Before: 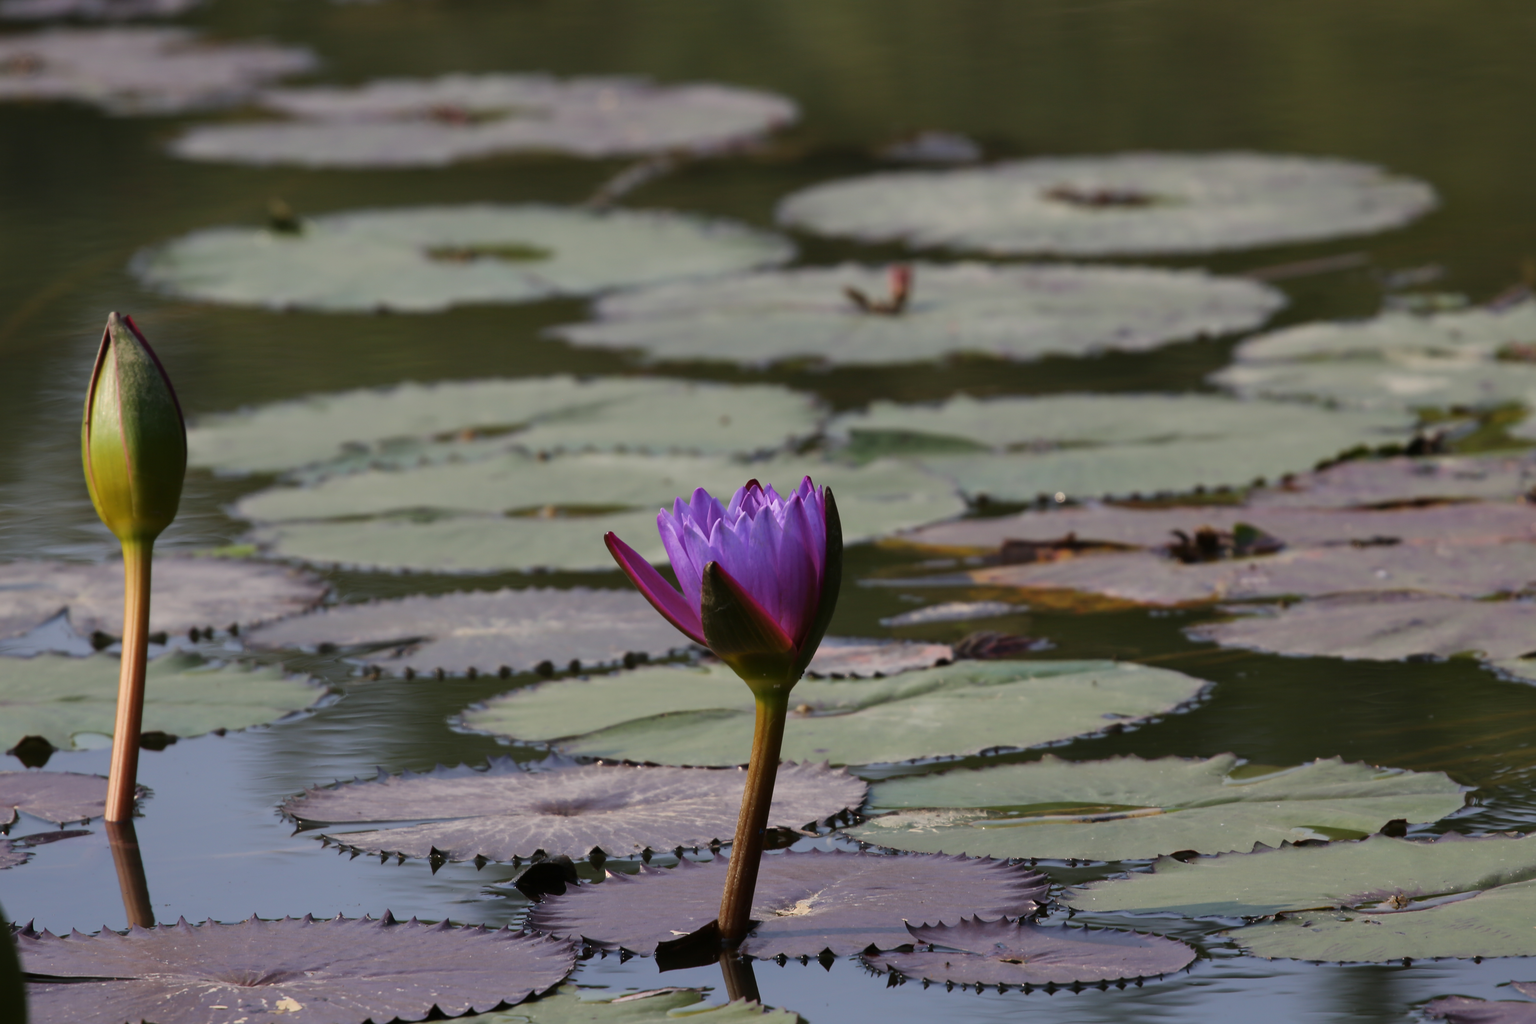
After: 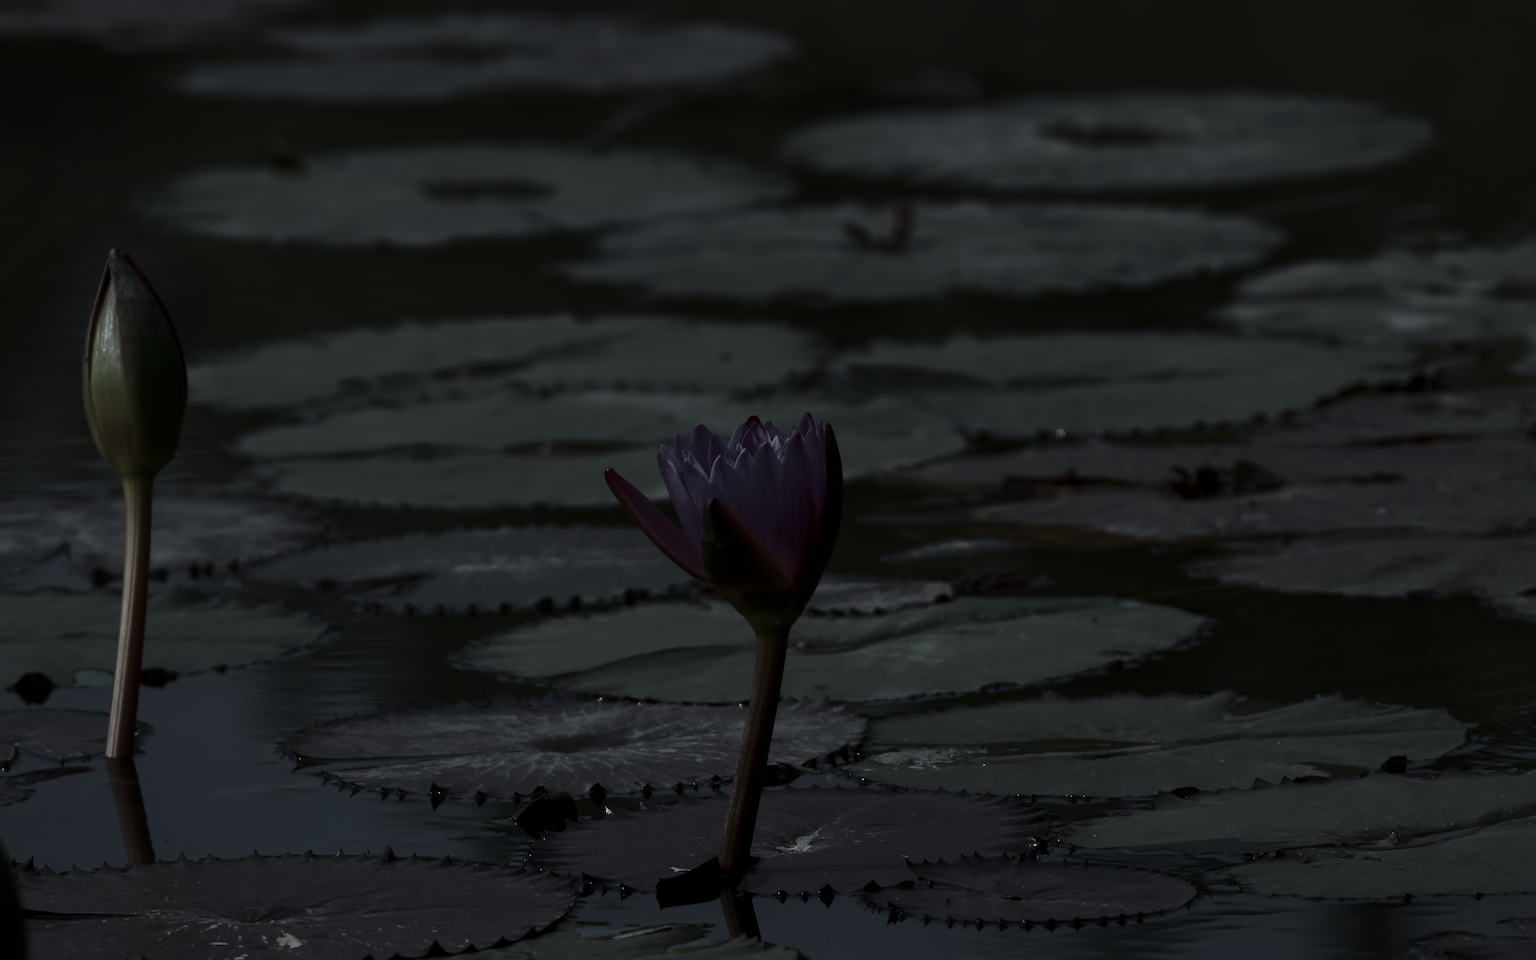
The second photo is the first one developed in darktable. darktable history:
local contrast: highlights 100%, shadows 100%, detail 120%, midtone range 0.2
crop and rotate: top 6.25%
tone curve: curves: ch0 [(0, 0) (0.765, 0.349) (1, 1)], color space Lab, linked channels, preserve colors none
color correction: highlights a* -12.64, highlights b* -18.1, saturation 0.7
